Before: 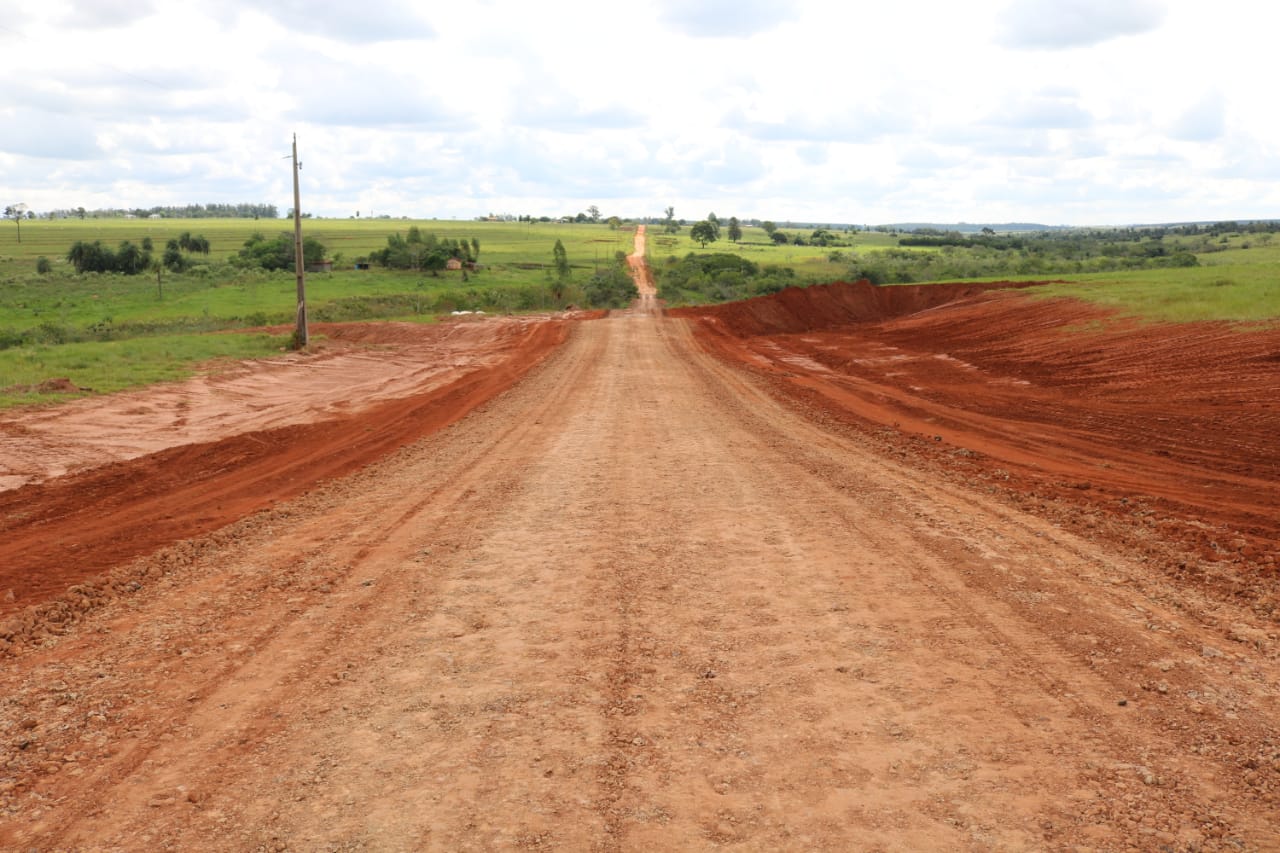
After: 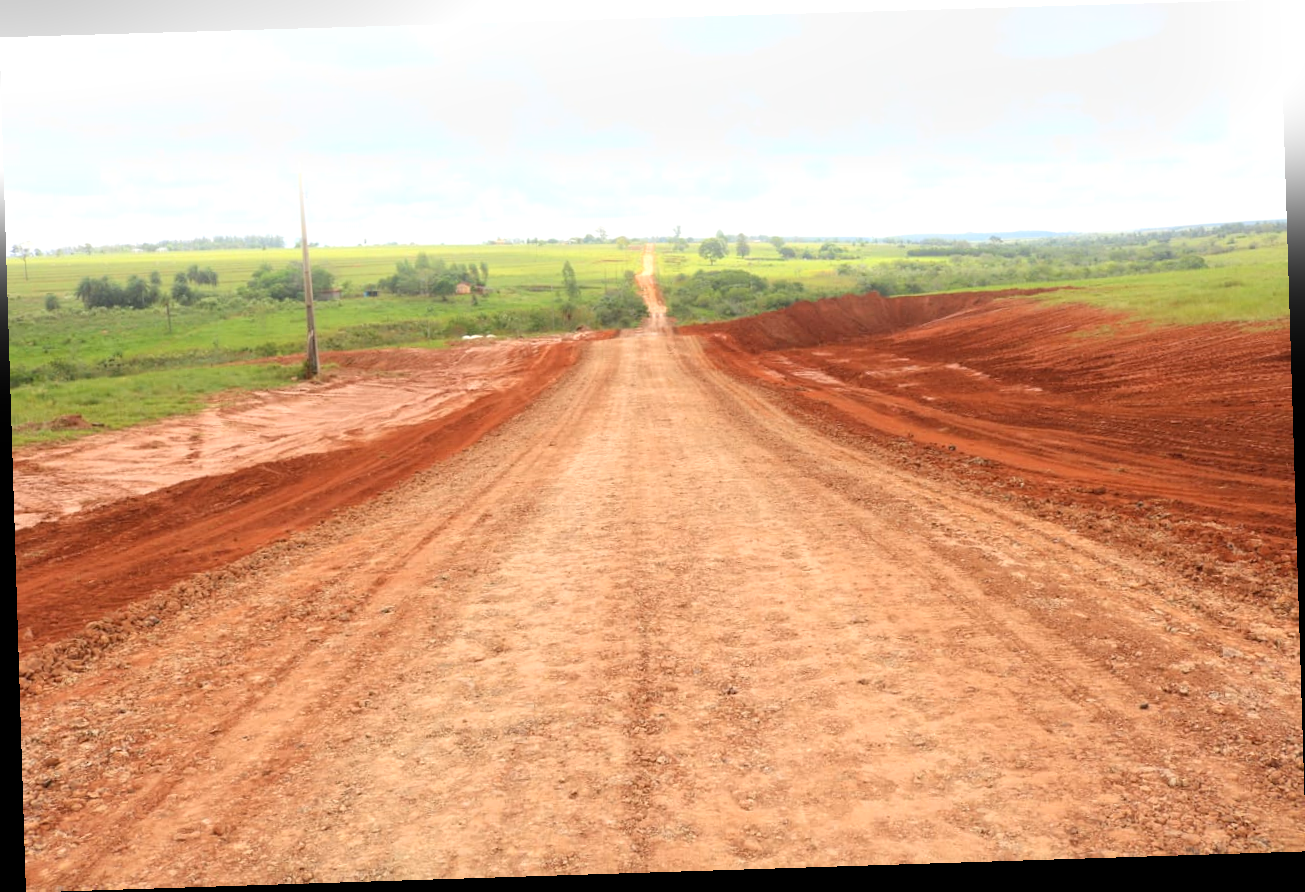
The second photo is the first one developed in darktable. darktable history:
exposure: exposure 0.6 EV, compensate highlight preservation false
rotate and perspective: rotation -1.77°, lens shift (horizontal) 0.004, automatic cropping off
bloom: size 15%, threshold 97%, strength 7%
